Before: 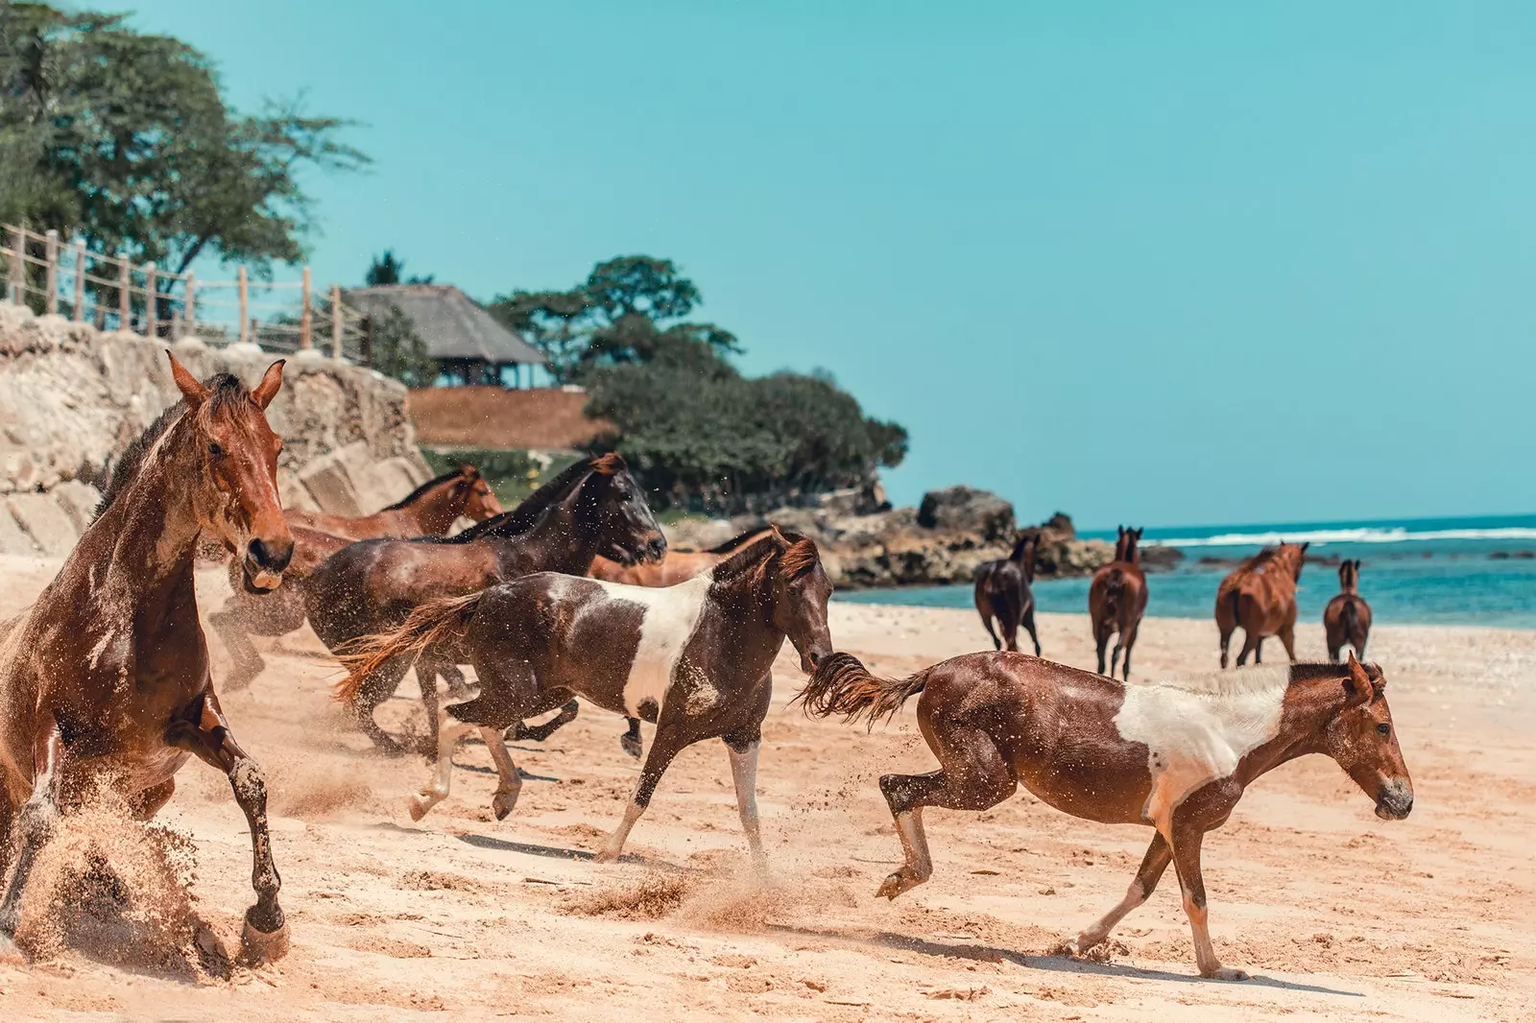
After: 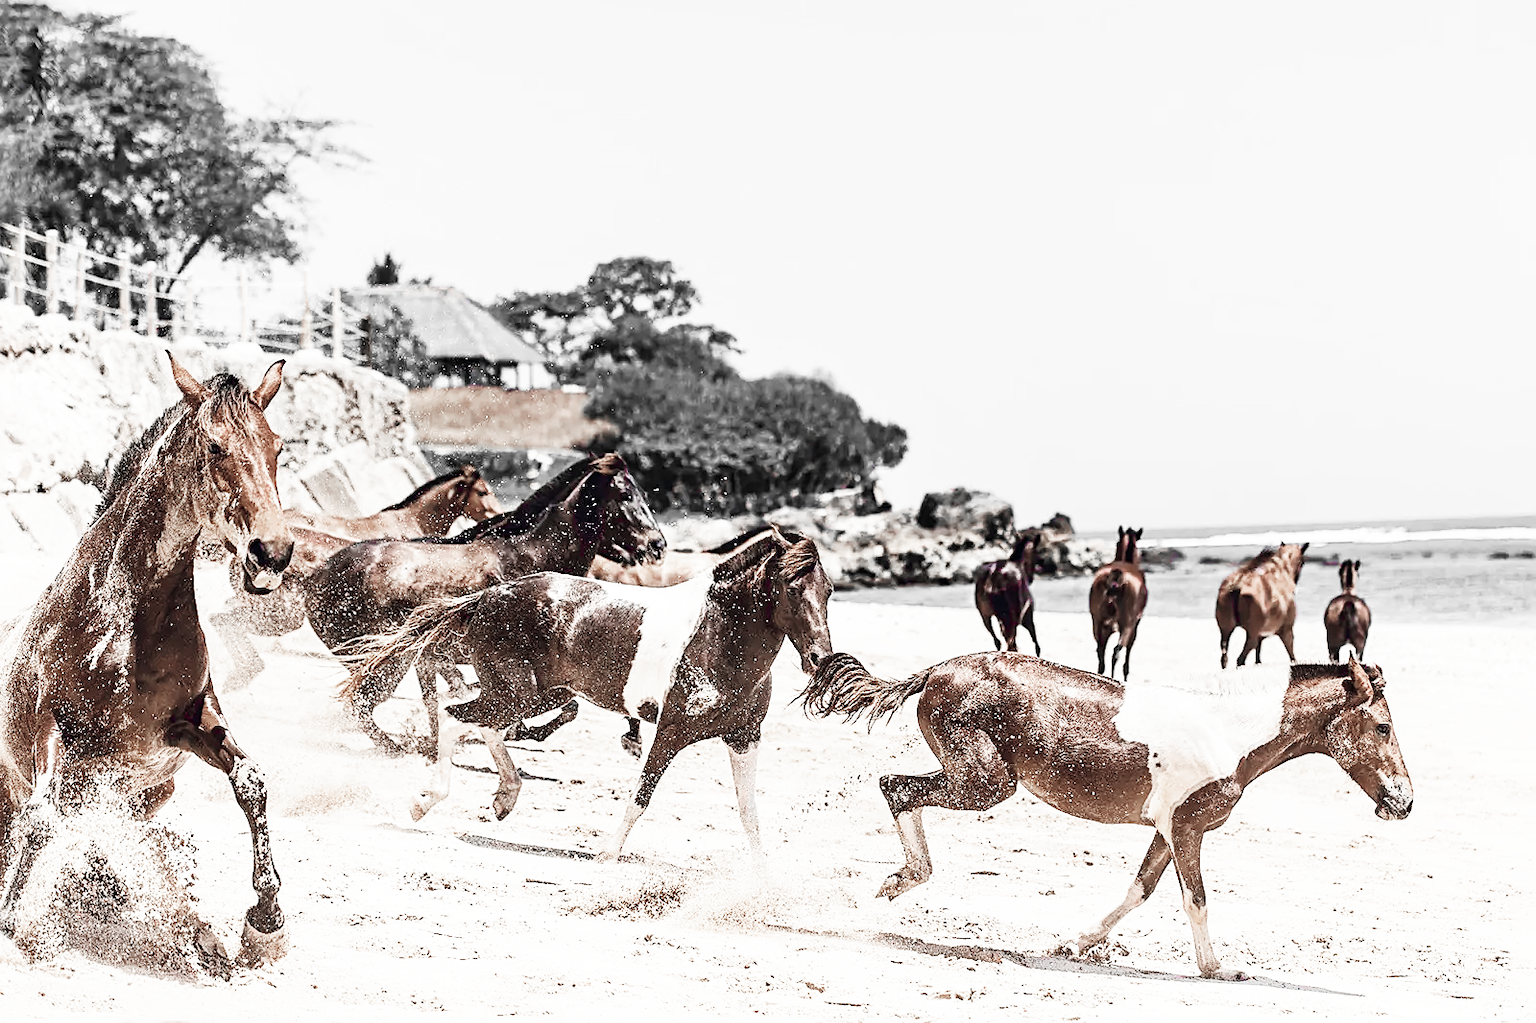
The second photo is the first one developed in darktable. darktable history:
shadows and highlights: shadows -1.33, highlights 39.29
sharpen: on, module defaults
color zones: curves: ch0 [(0, 0.278) (0.143, 0.5) (0.286, 0.5) (0.429, 0.5) (0.571, 0.5) (0.714, 0.5) (0.857, 0.5) (1, 0.5)]; ch1 [(0, 1) (0.143, 0.165) (0.286, 0) (0.429, 0) (0.571, 0) (0.714, 0) (0.857, 0.5) (1, 0.5)]; ch2 [(0, 0.508) (0.143, 0.5) (0.286, 0.5) (0.429, 0.5) (0.571, 0.5) (0.714, 0.5) (0.857, 0.5) (1, 0.5)]
base curve: curves: ch0 [(0, 0) (0.007, 0.004) (0.027, 0.03) (0.046, 0.07) (0.207, 0.54) (0.442, 0.872) (0.673, 0.972) (1, 1)], preserve colors none
